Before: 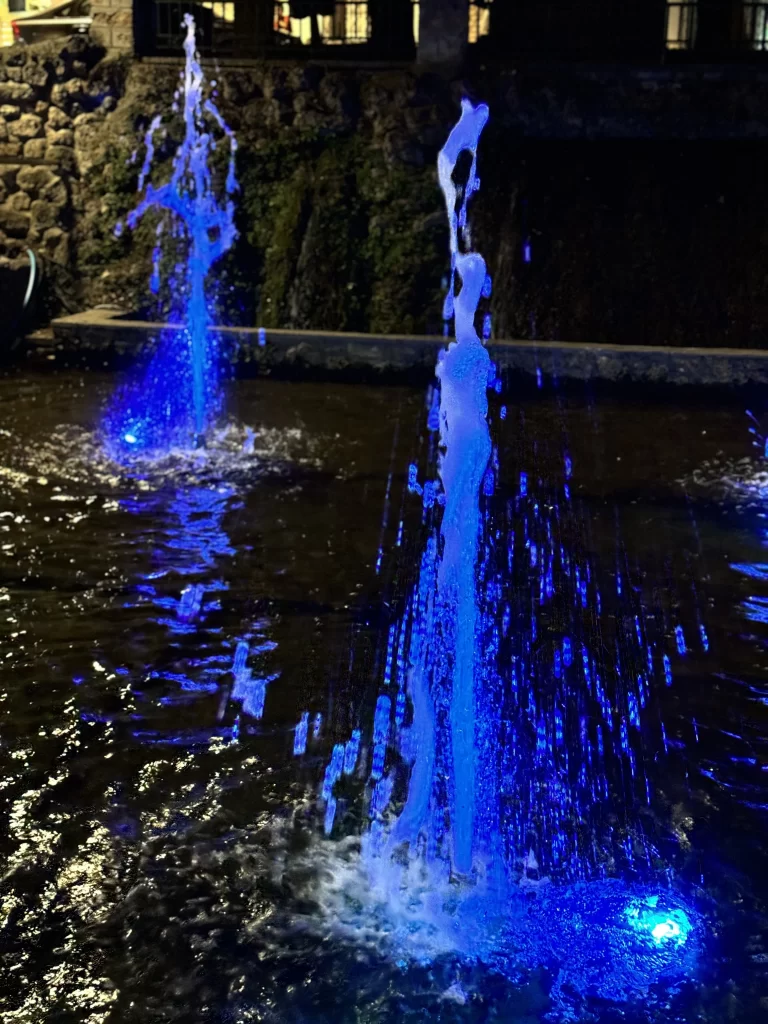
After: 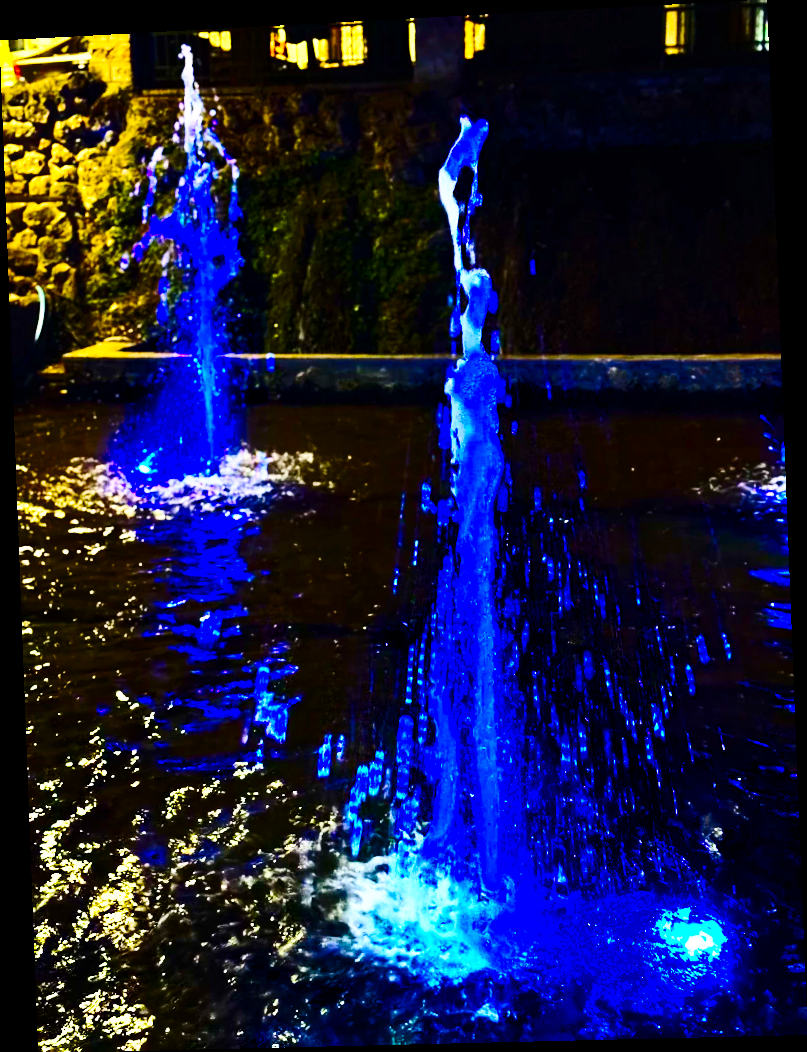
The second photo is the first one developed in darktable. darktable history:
contrast brightness saturation: contrast 0.4, brightness 0.1, saturation 0.21
base curve: curves: ch0 [(0, 0) (0.028, 0.03) (0.121, 0.232) (0.46, 0.748) (0.859, 0.968) (1, 1)], preserve colors none
white balance: emerald 1
rotate and perspective: rotation -2.22°, lens shift (horizontal) -0.022, automatic cropping off
color balance rgb: linear chroma grading › shadows 10%, linear chroma grading › highlights 10%, linear chroma grading › global chroma 15%, linear chroma grading › mid-tones 15%, perceptual saturation grading › global saturation 40%, perceptual saturation grading › highlights -25%, perceptual saturation grading › mid-tones 35%, perceptual saturation grading › shadows 35%, perceptual brilliance grading › global brilliance 11.29%, global vibrance 11.29%
